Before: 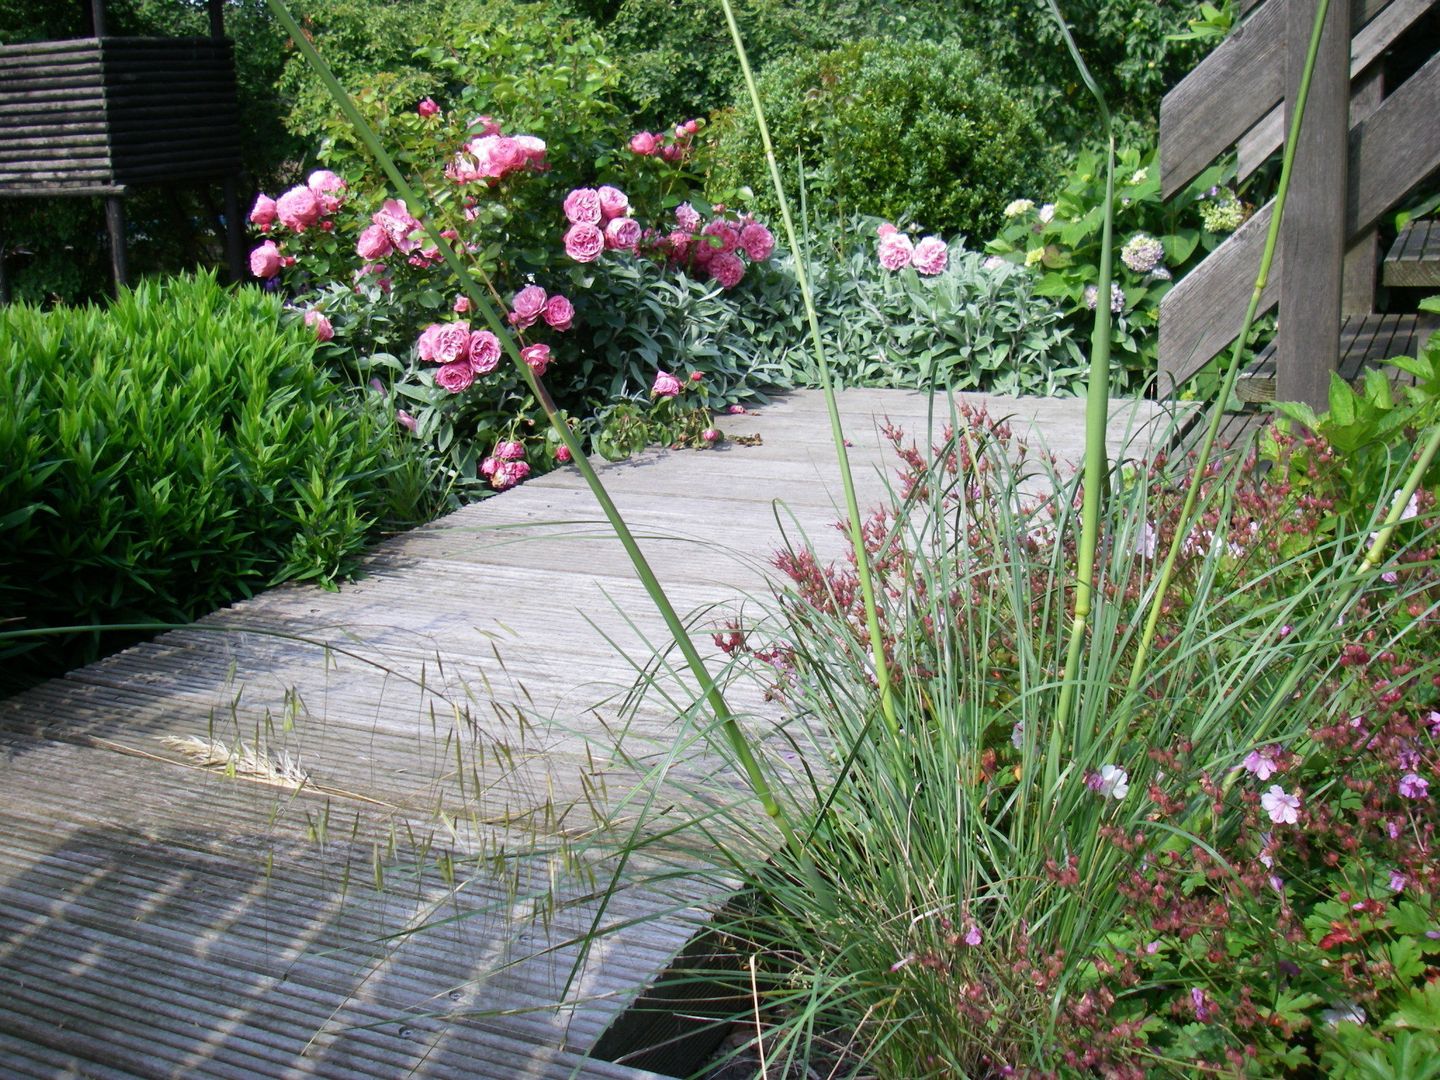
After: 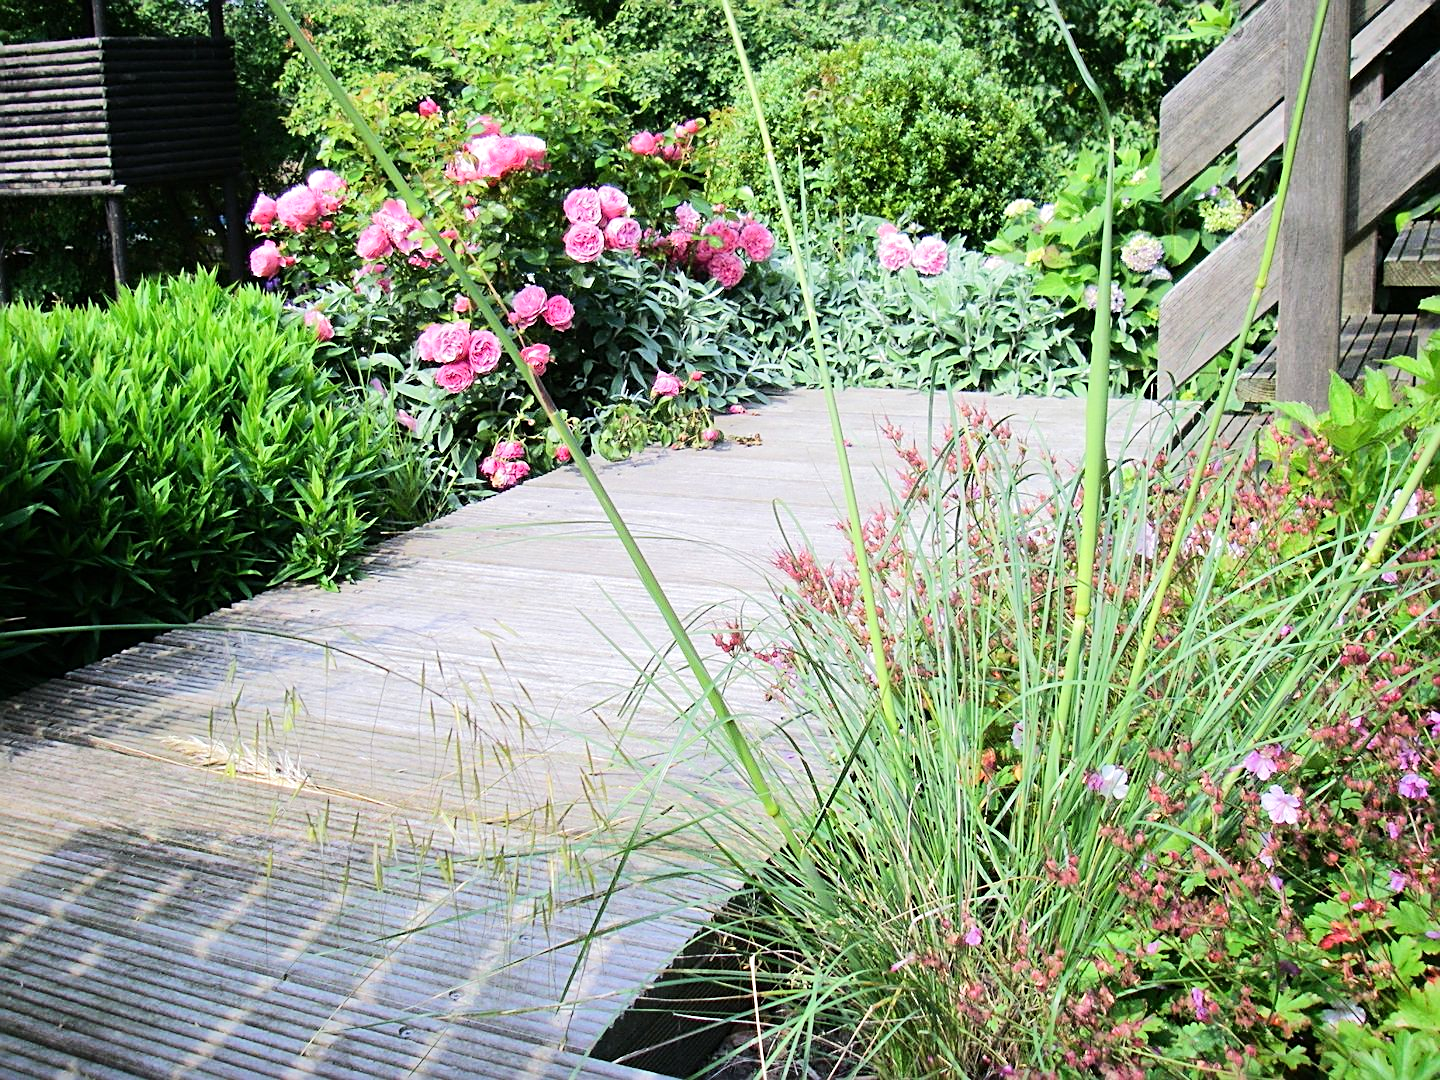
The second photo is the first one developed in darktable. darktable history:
tone equalizer: -7 EV 0.162 EV, -6 EV 0.606 EV, -5 EV 1.14 EV, -4 EV 1.3 EV, -3 EV 1.16 EV, -2 EV 0.6 EV, -1 EV 0.163 EV, edges refinement/feathering 500, mask exposure compensation -1.57 EV, preserve details no
sharpen: on, module defaults
